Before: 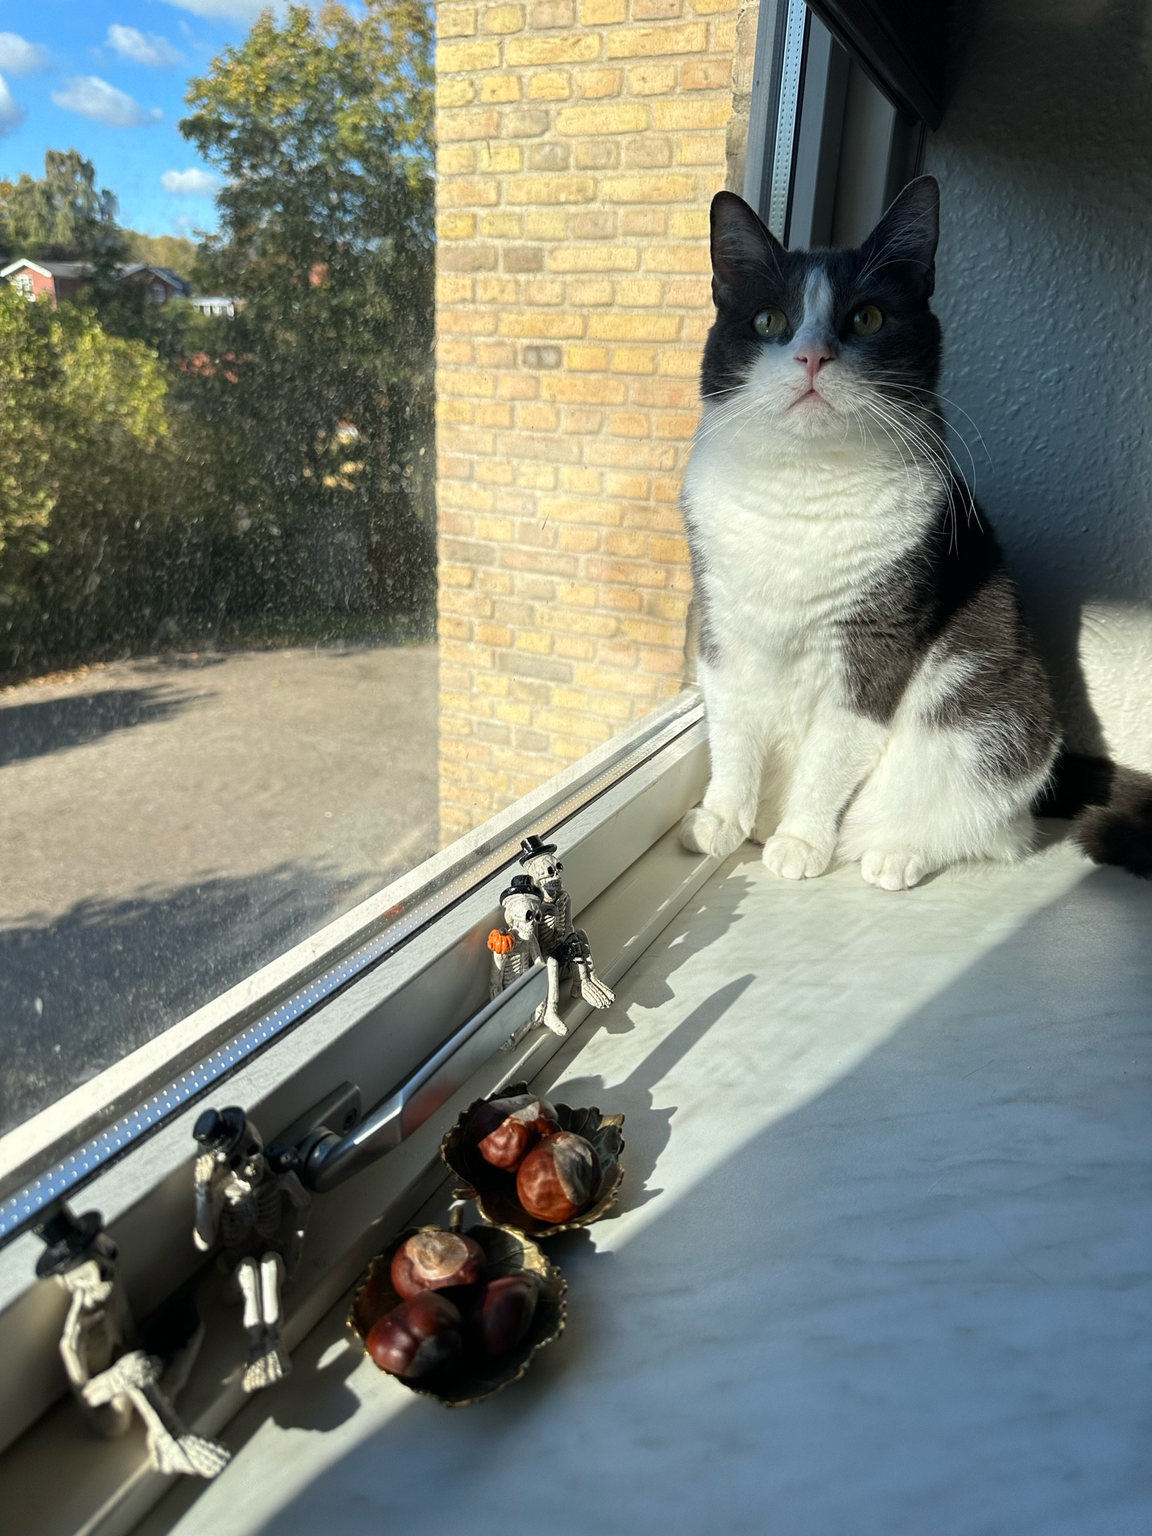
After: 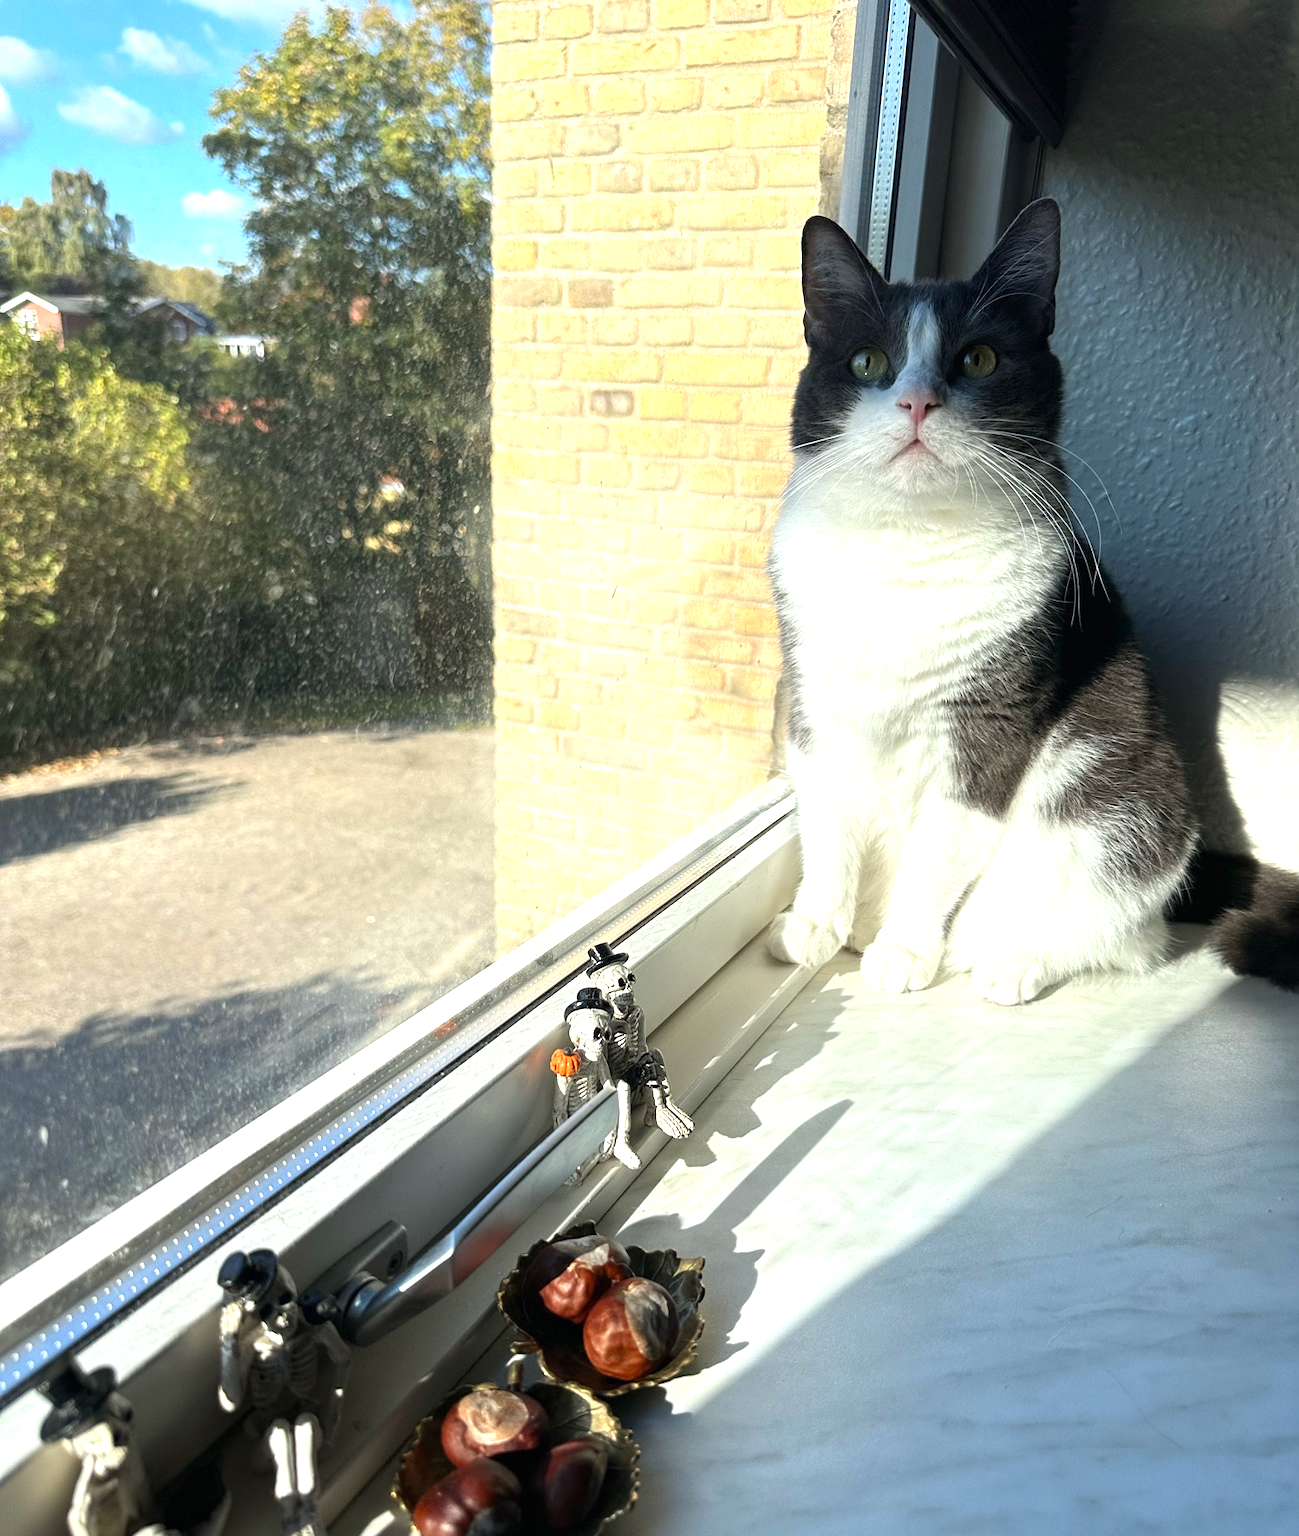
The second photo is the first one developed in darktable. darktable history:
crop and rotate: top 0%, bottom 11.352%
exposure: black level correction 0, exposure 0.698 EV, compensate exposure bias true, compensate highlight preservation false
